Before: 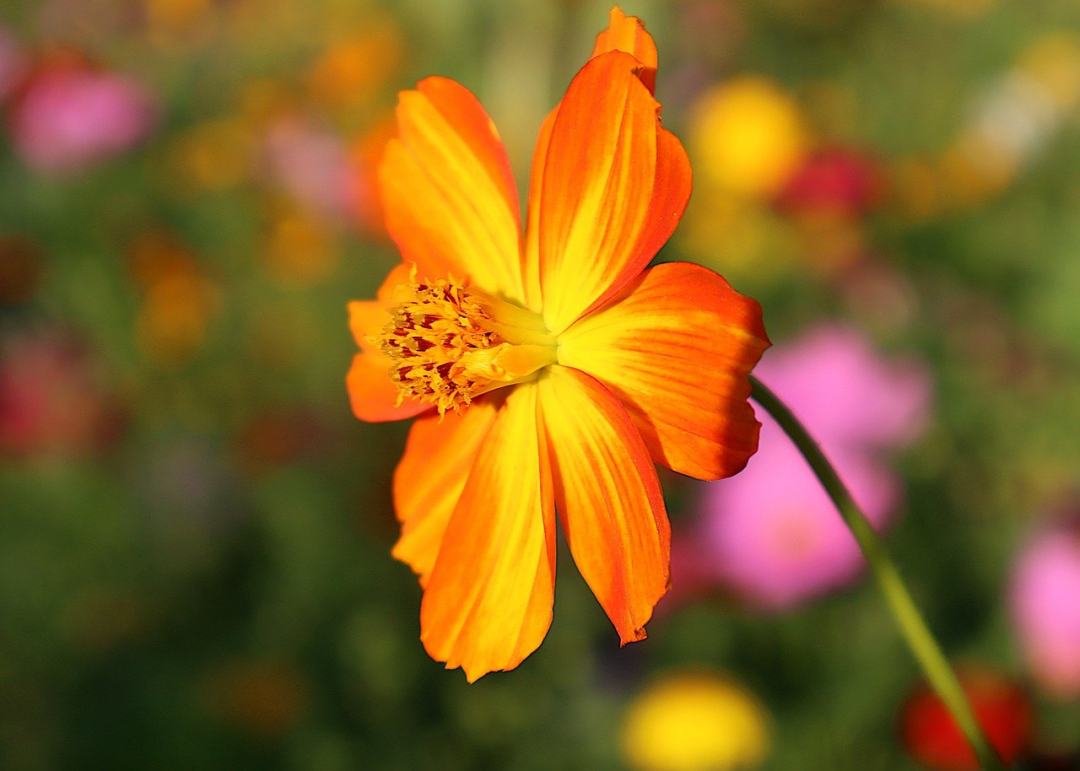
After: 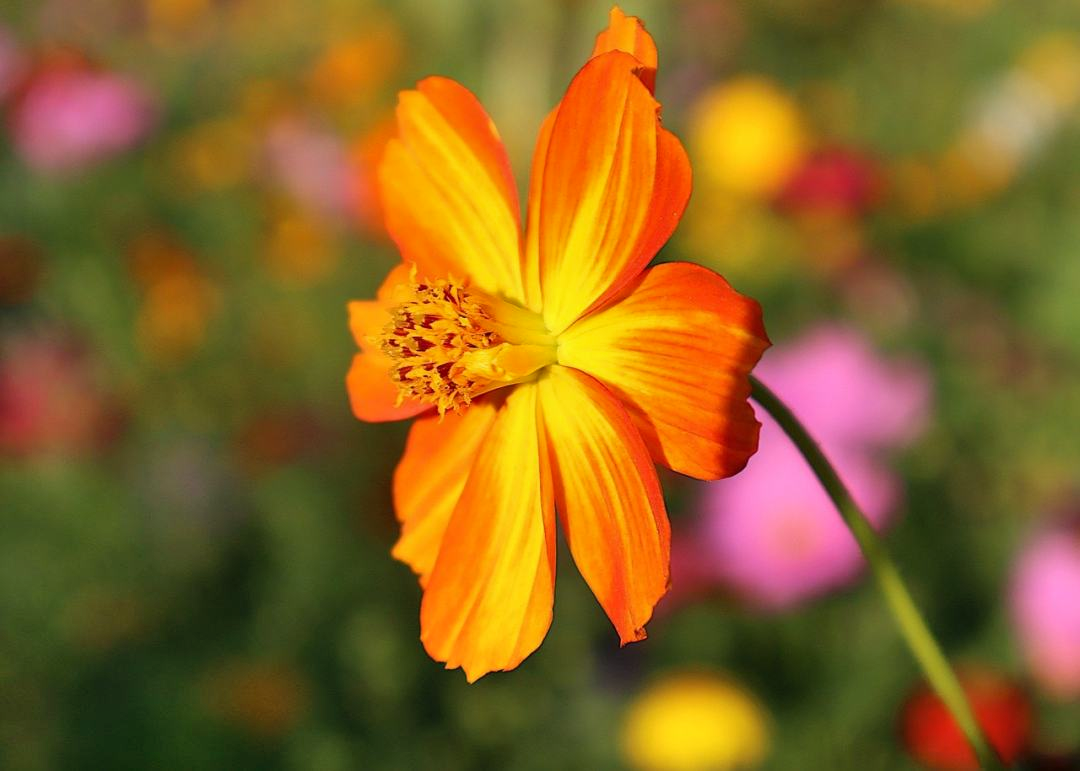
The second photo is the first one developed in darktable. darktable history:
shadows and highlights: shadows 49, highlights -41, soften with gaussian
